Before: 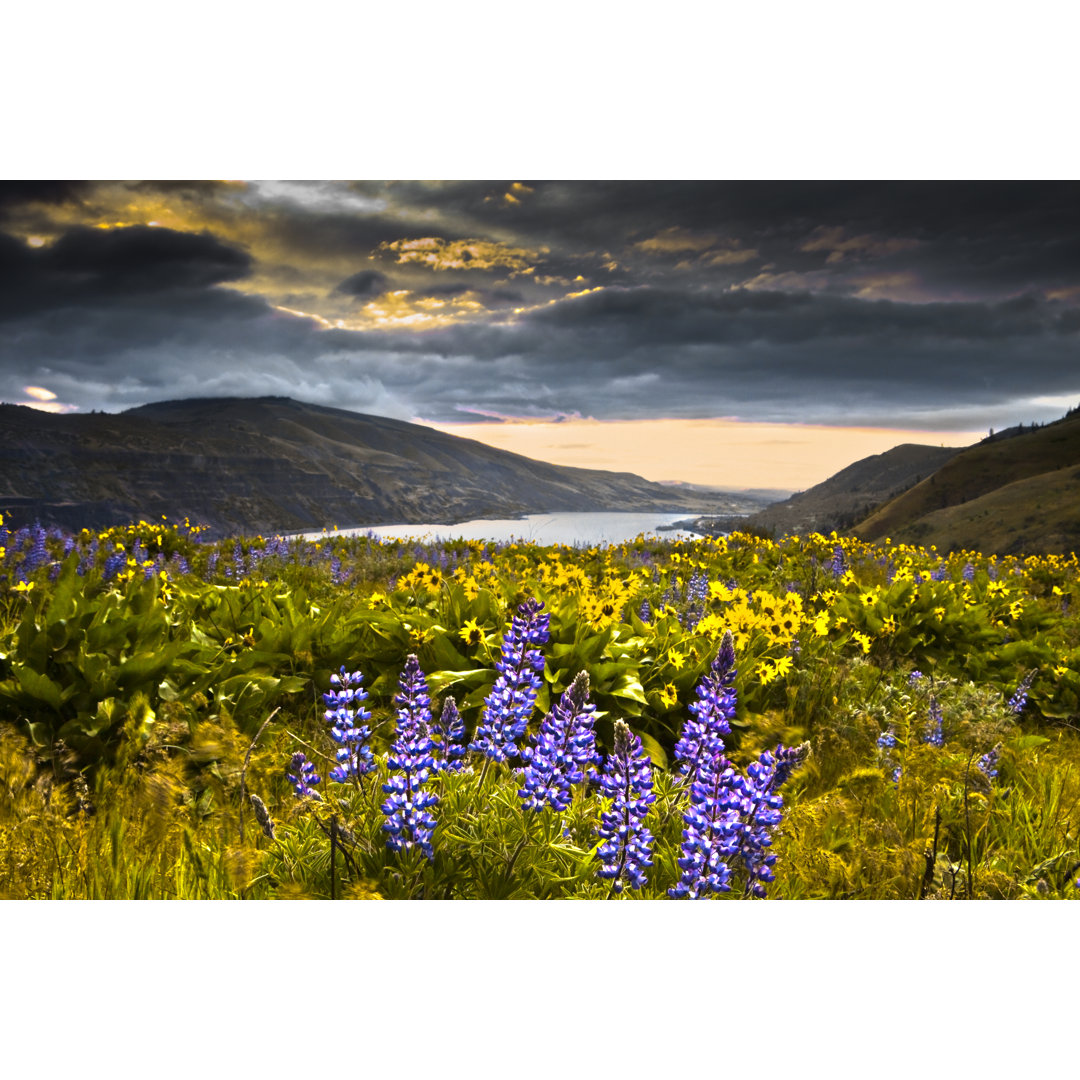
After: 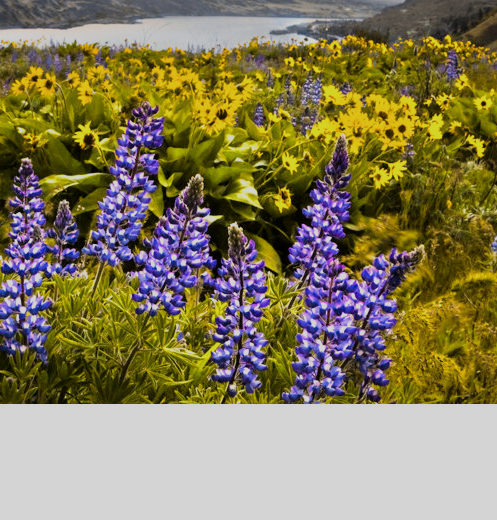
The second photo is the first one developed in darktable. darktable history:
filmic rgb: black relative exposure -7.65 EV, white relative exposure 4.56 EV, hardness 3.61
crop: left 35.775%, top 45.993%, right 18.136%, bottom 5.815%
